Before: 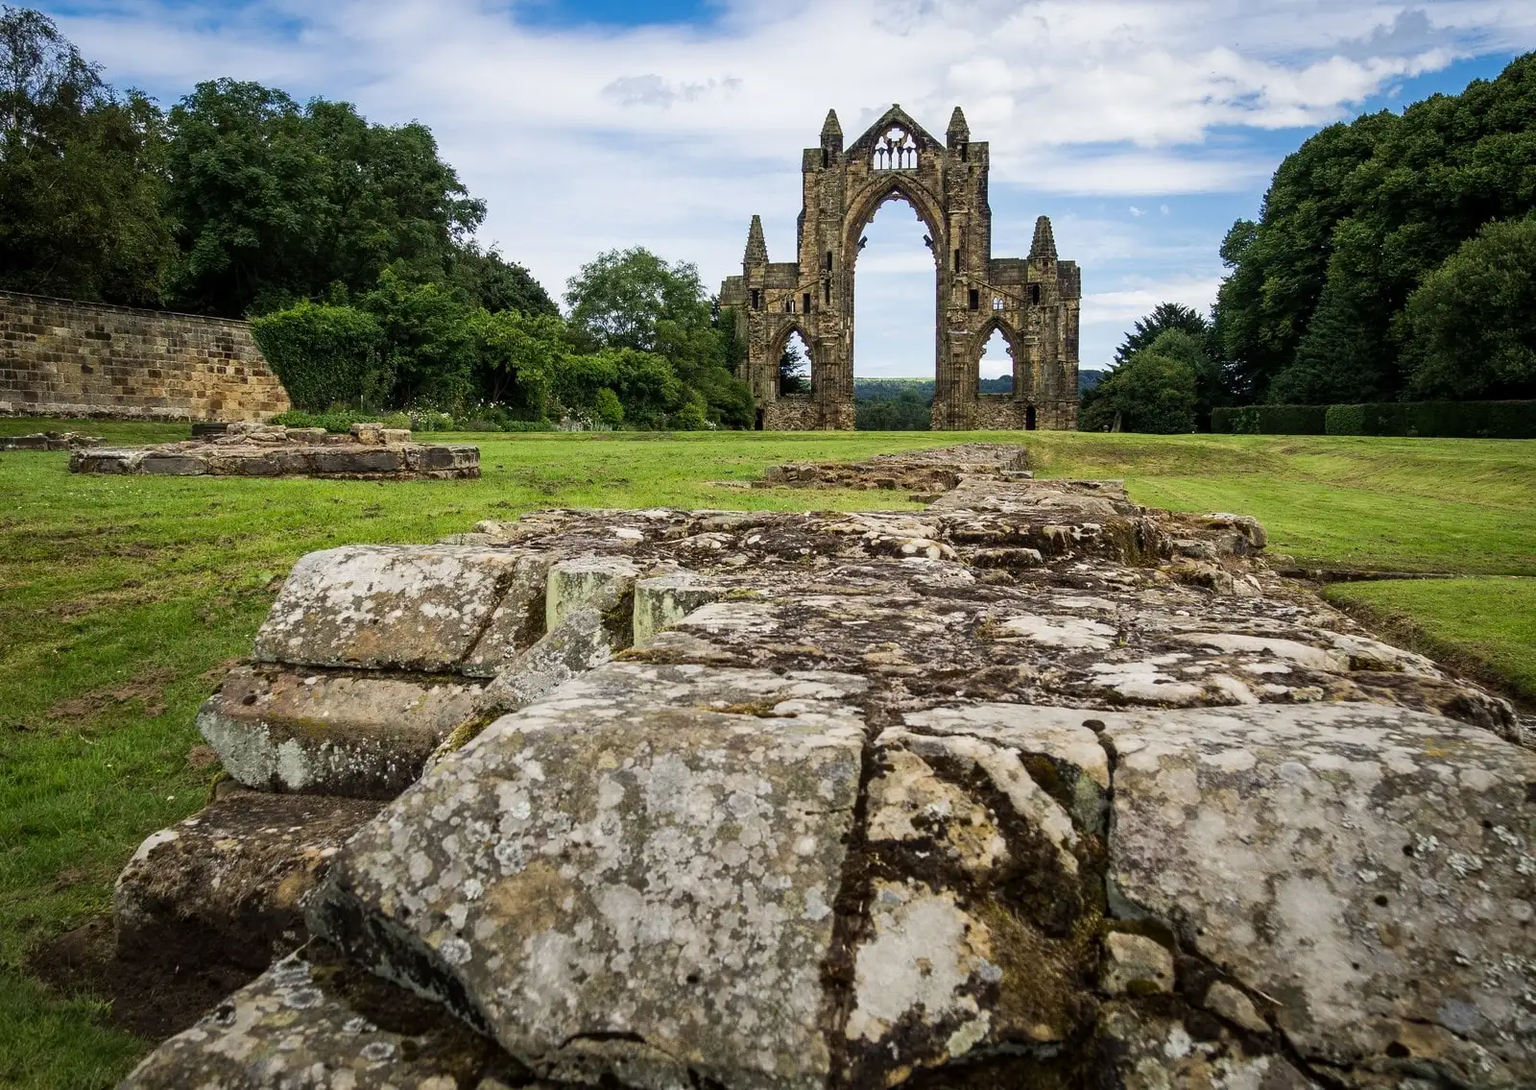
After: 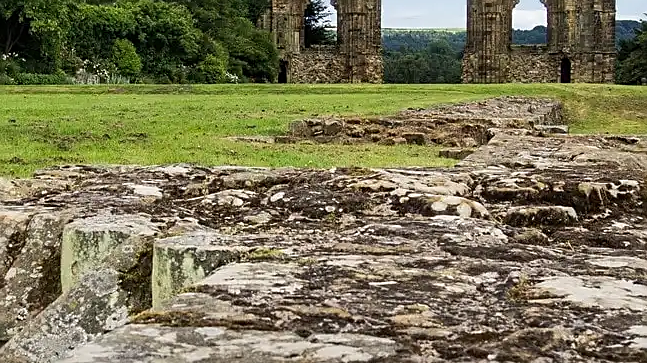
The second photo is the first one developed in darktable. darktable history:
sharpen: on, module defaults
crop: left 31.751%, top 32.172%, right 27.8%, bottom 35.83%
color correction: saturation 0.98
